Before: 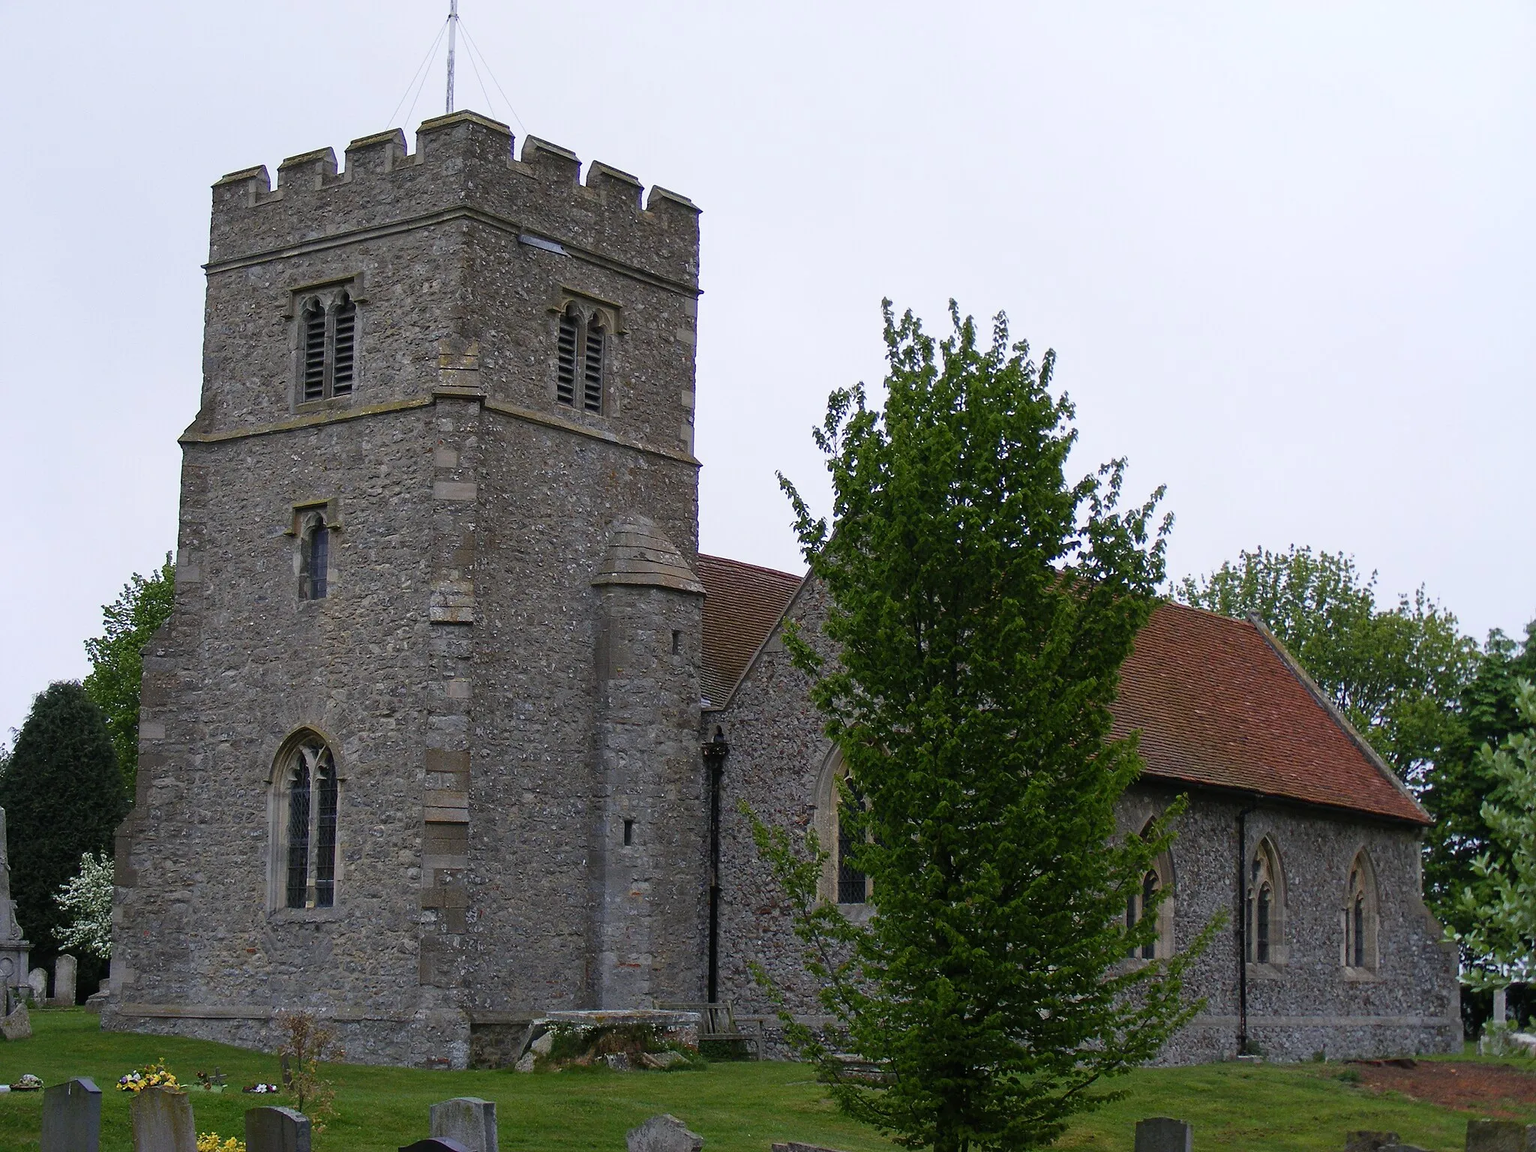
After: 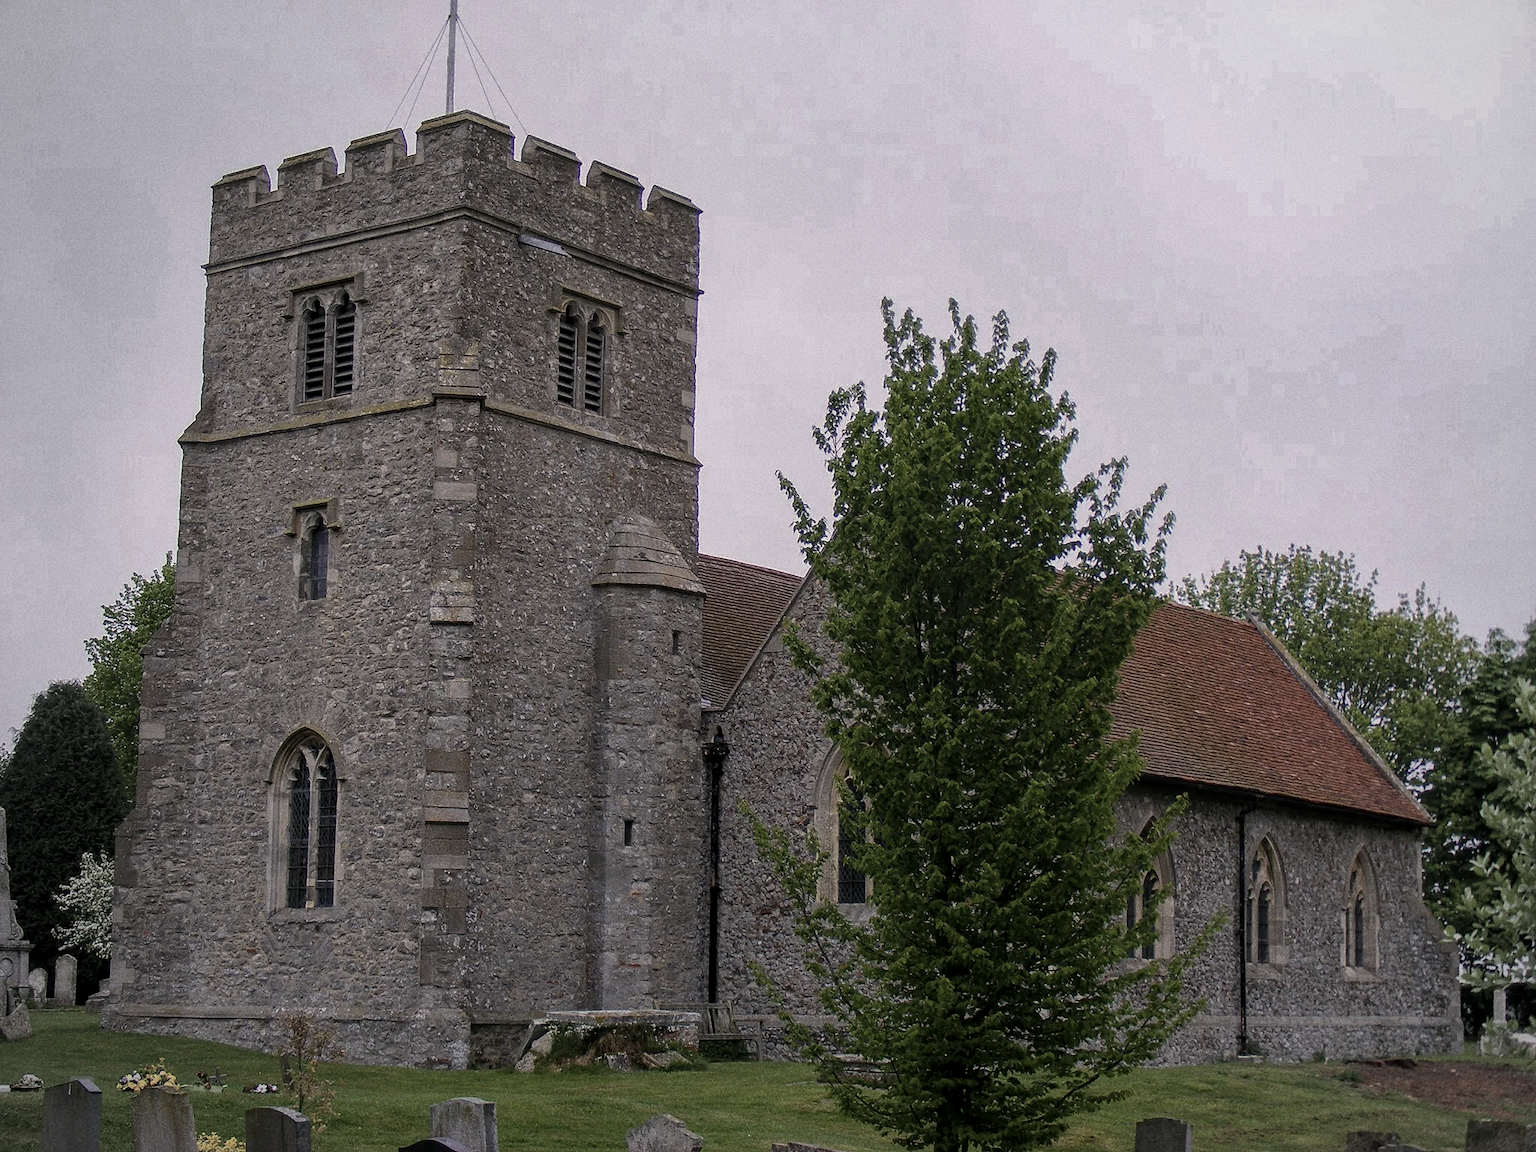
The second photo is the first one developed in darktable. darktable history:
shadows and highlights: shadows -19.91, highlights -73.15
local contrast: on, module defaults
color correction: highlights a* 5.59, highlights b* 5.24, saturation 0.68
grain: on, module defaults
vignetting: brightness -0.167
